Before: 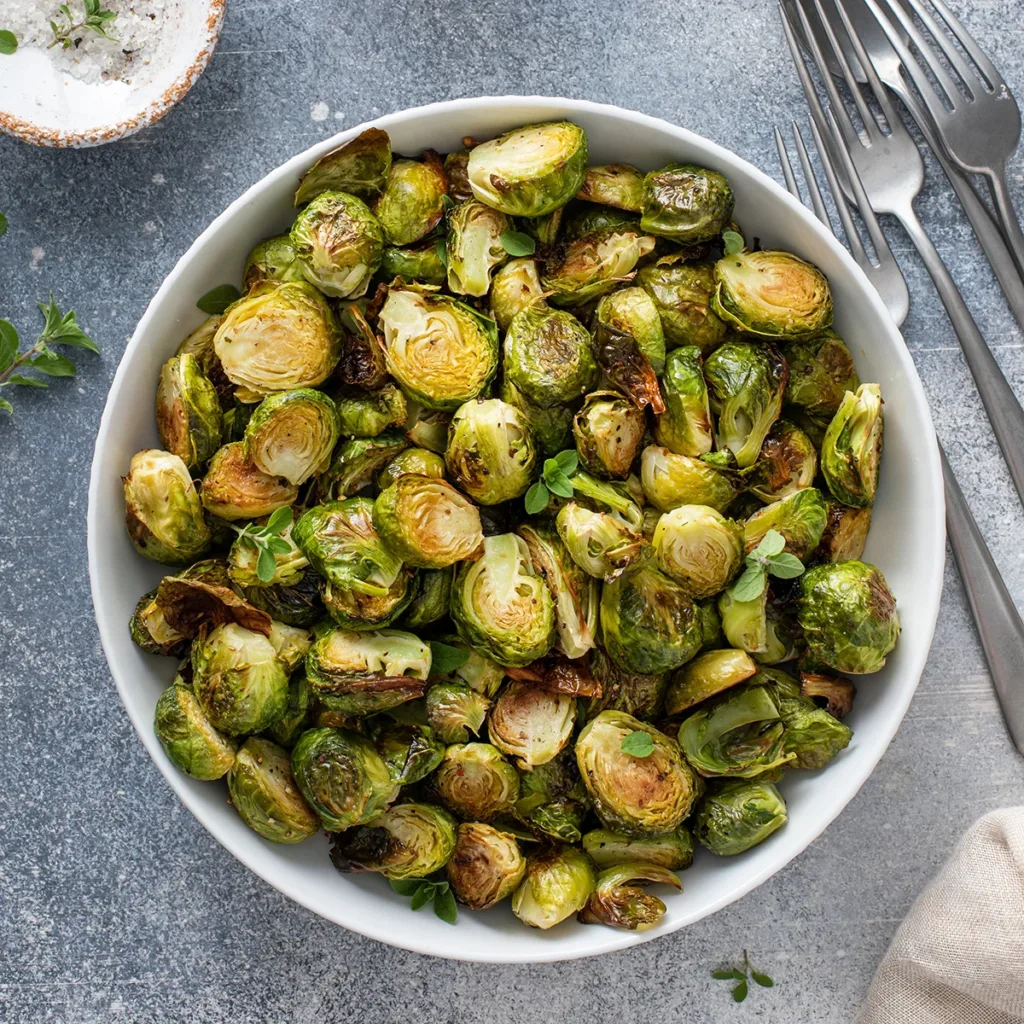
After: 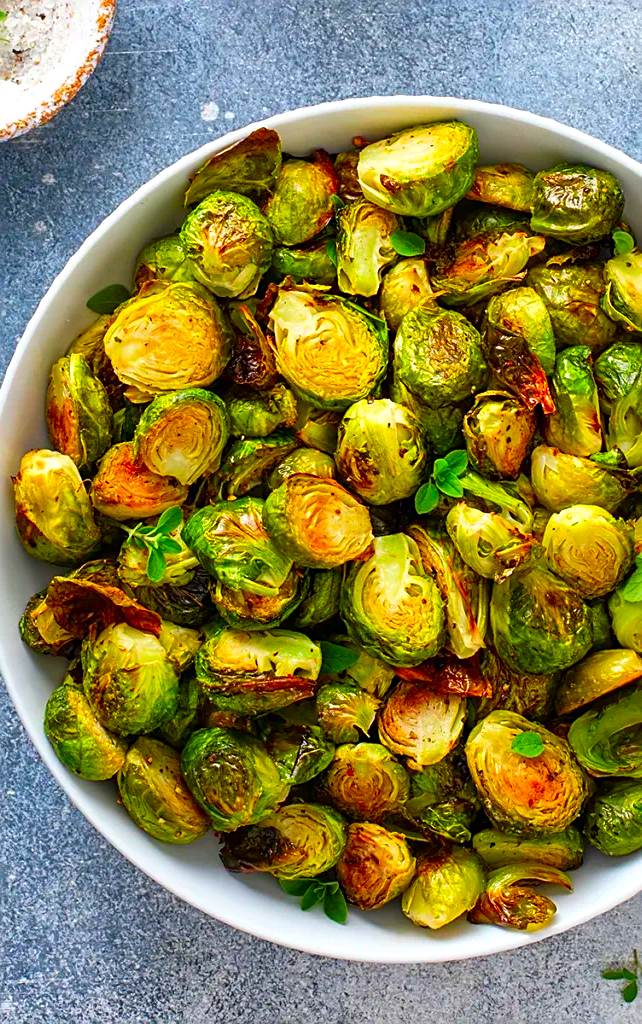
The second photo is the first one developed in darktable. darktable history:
exposure: exposure 0.198 EV, compensate highlight preservation false
sharpen: amount 0.468
color correction: highlights b* 0.05, saturation 2.12
crop: left 10.815%, right 26.479%
